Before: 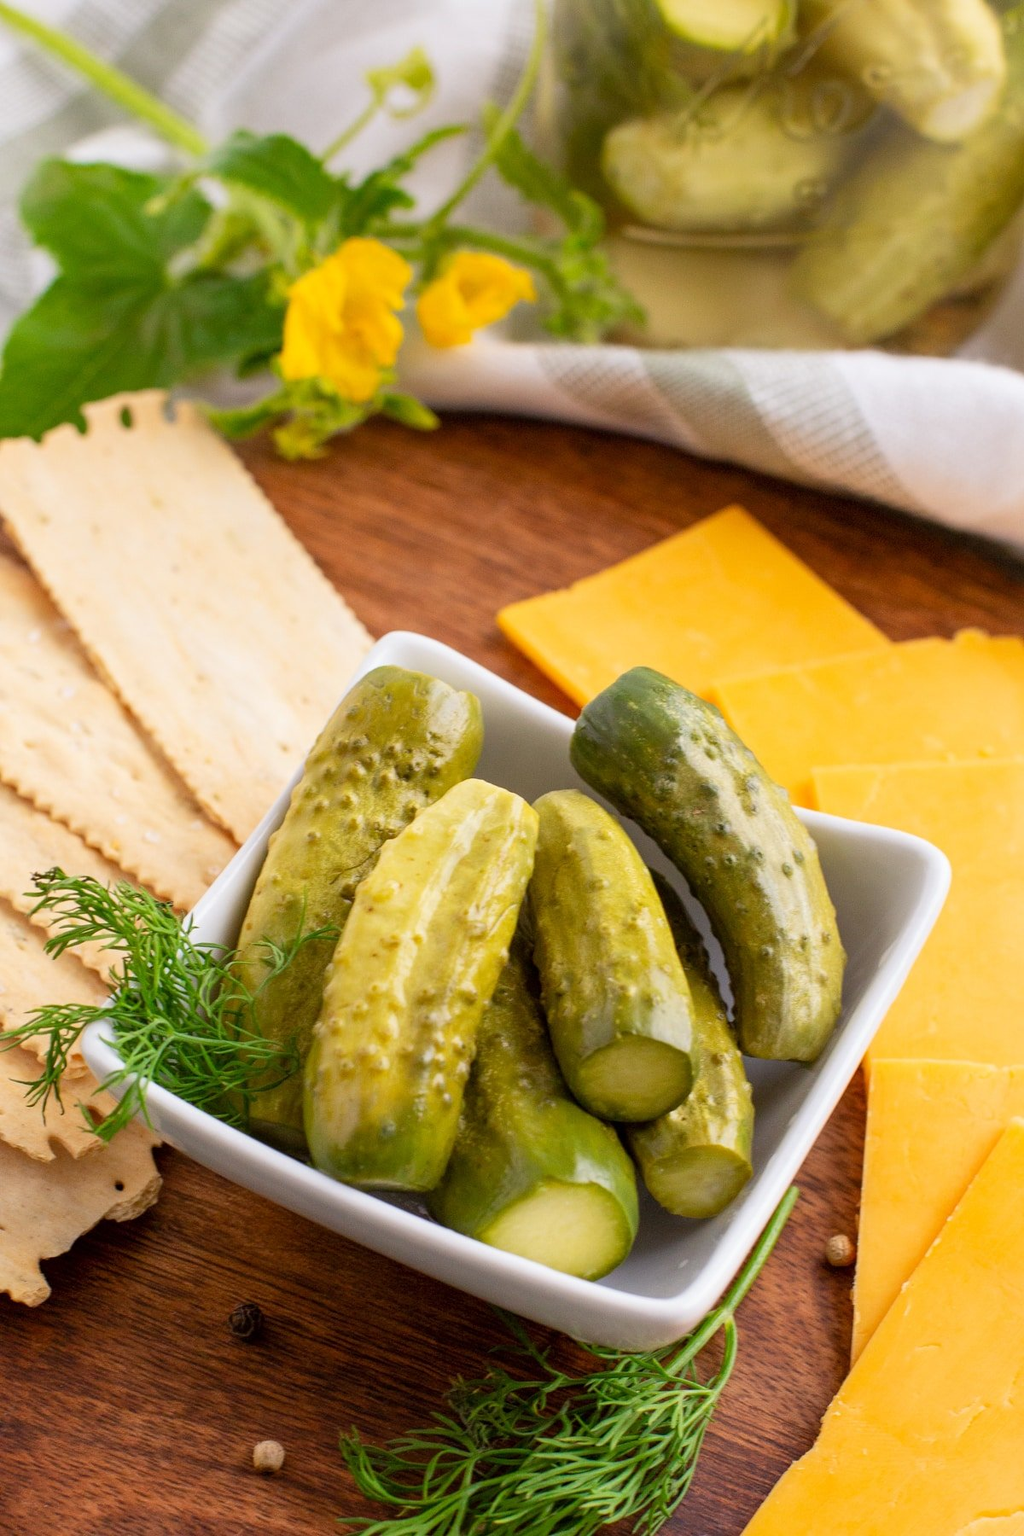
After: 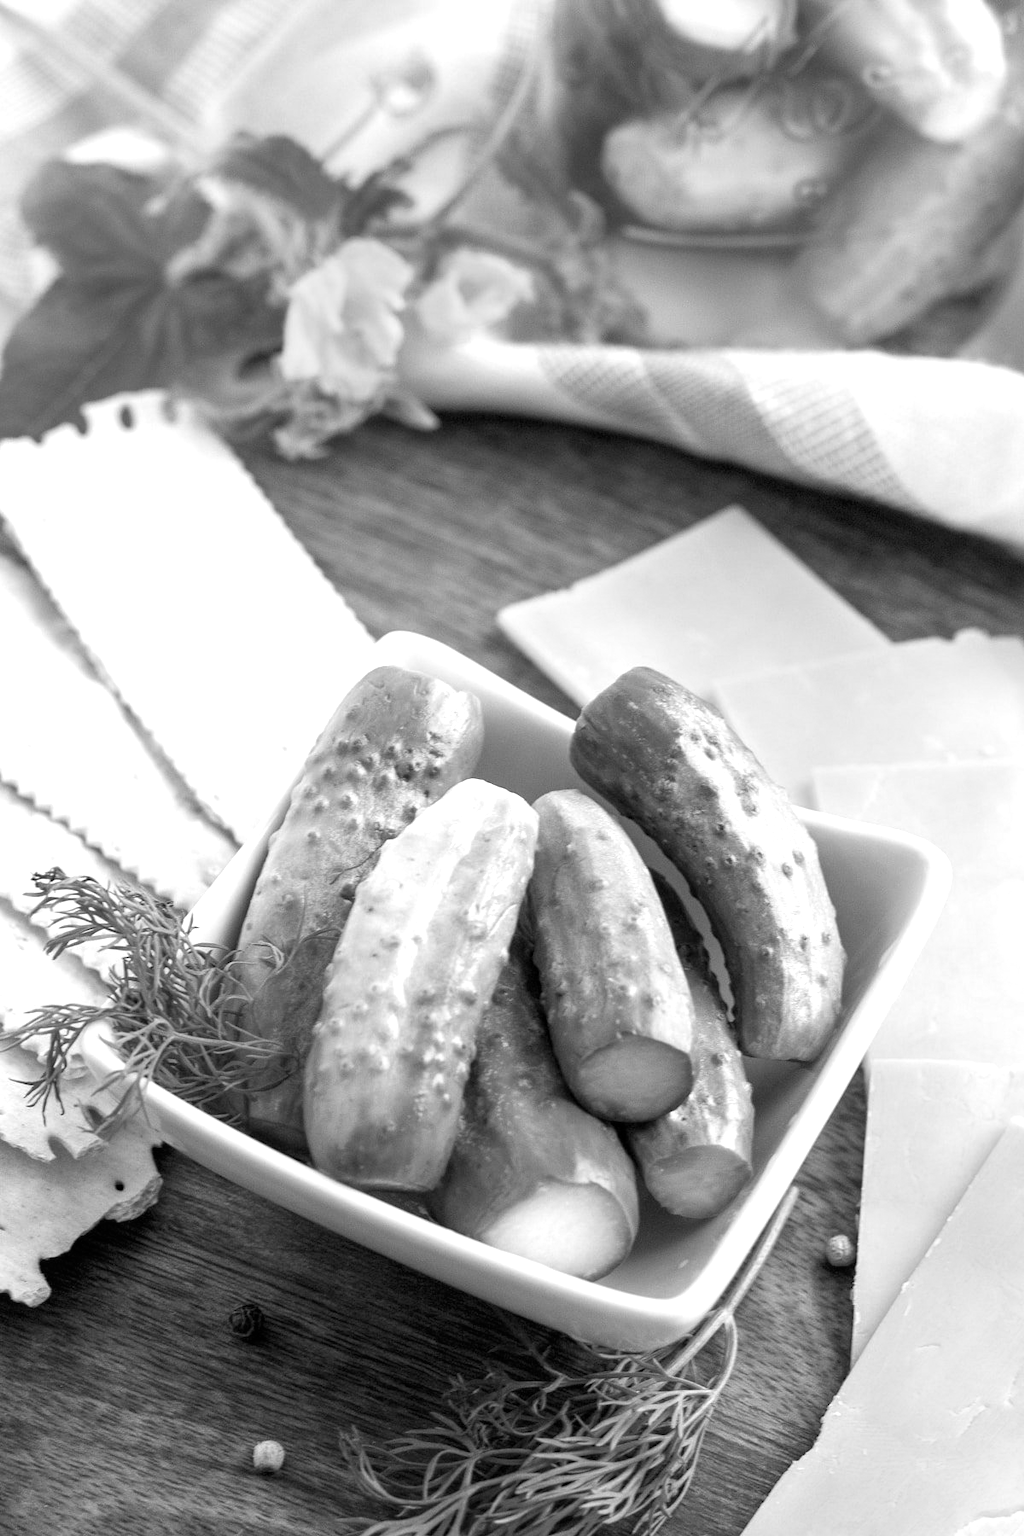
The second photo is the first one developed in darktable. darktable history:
color balance rgb: linear chroma grading › shadows -2.2%, linear chroma grading › highlights -15%, linear chroma grading › global chroma -10%, linear chroma grading › mid-tones -10%, perceptual saturation grading › global saturation 45%, perceptual saturation grading › highlights -50%, perceptual saturation grading › shadows 30%, perceptual brilliance grading › global brilliance 18%, global vibrance 45%
monochrome: a 26.22, b 42.67, size 0.8
tone equalizer: on, module defaults
exposure: exposure 0.081 EV, compensate highlight preservation false
